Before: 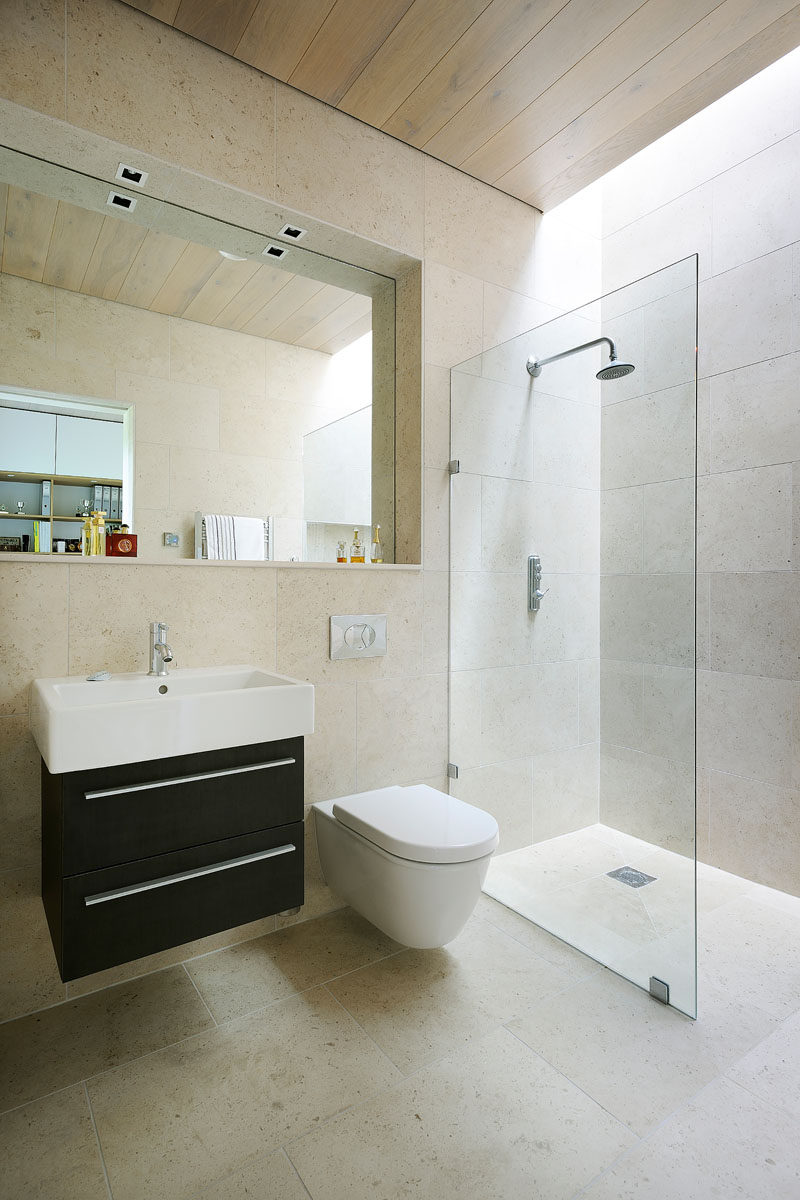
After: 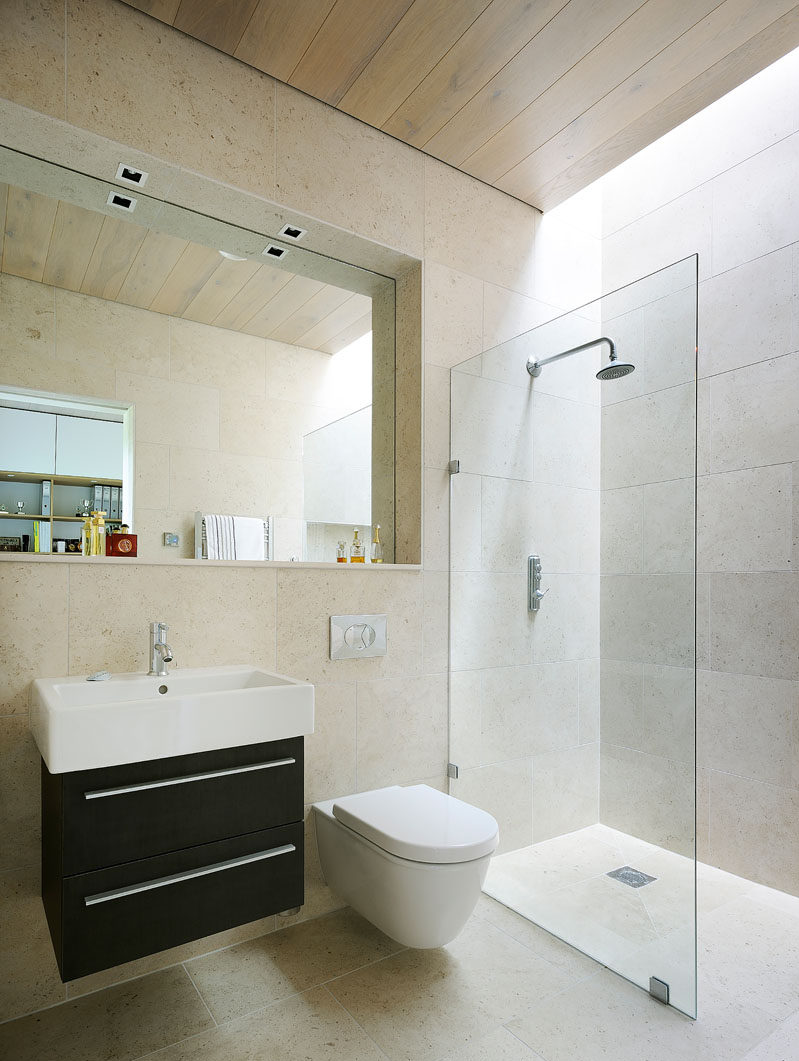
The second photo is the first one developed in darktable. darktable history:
crop and rotate: top 0%, bottom 11.526%
